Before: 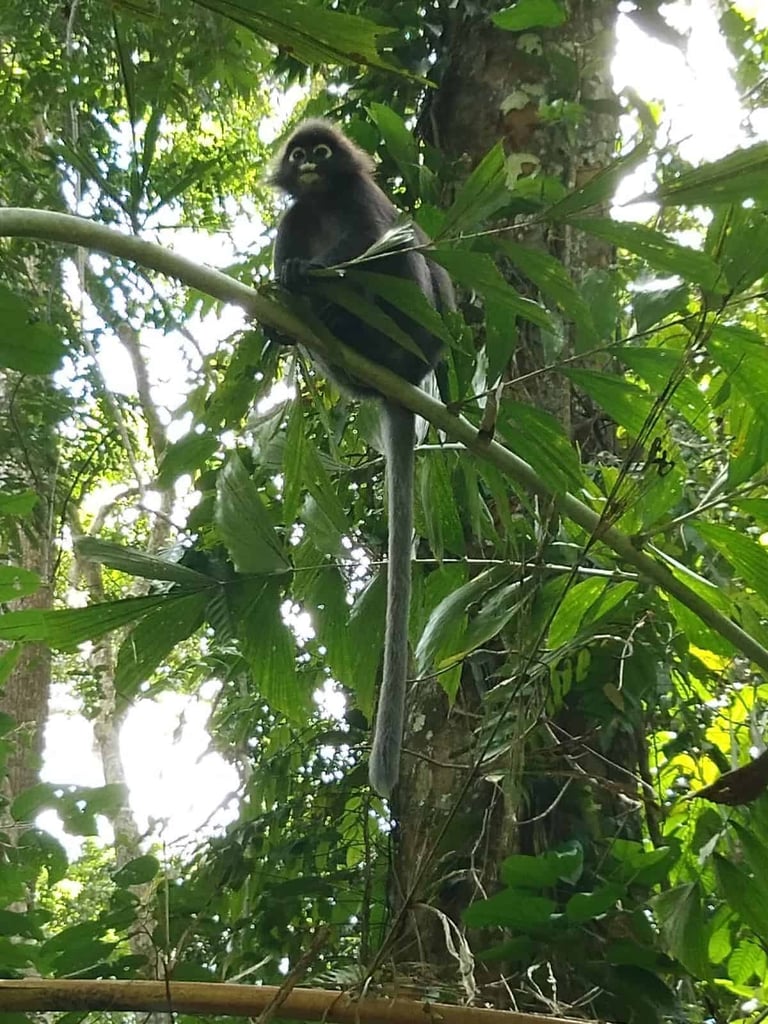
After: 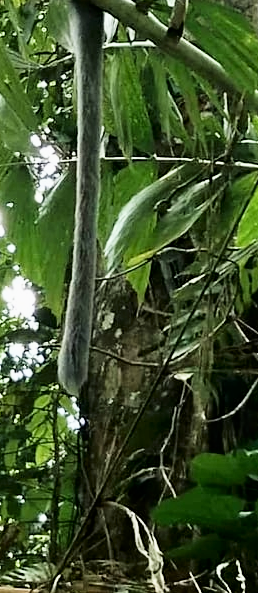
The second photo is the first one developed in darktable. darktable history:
shadows and highlights: shadows -62.67, white point adjustment -5.22, highlights 59.69
exposure: black level correction 0, exposure 0.703 EV, compensate exposure bias true, compensate highlight preservation false
filmic rgb: black relative exposure -5.04 EV, white relative exposure 3.99 EV, hardness 2.89, contrast 1.298, iterations of high-quality reconstruction 10
crop: left 40.536%, top 39.263%, right 25.859%, bottom 2.731%
